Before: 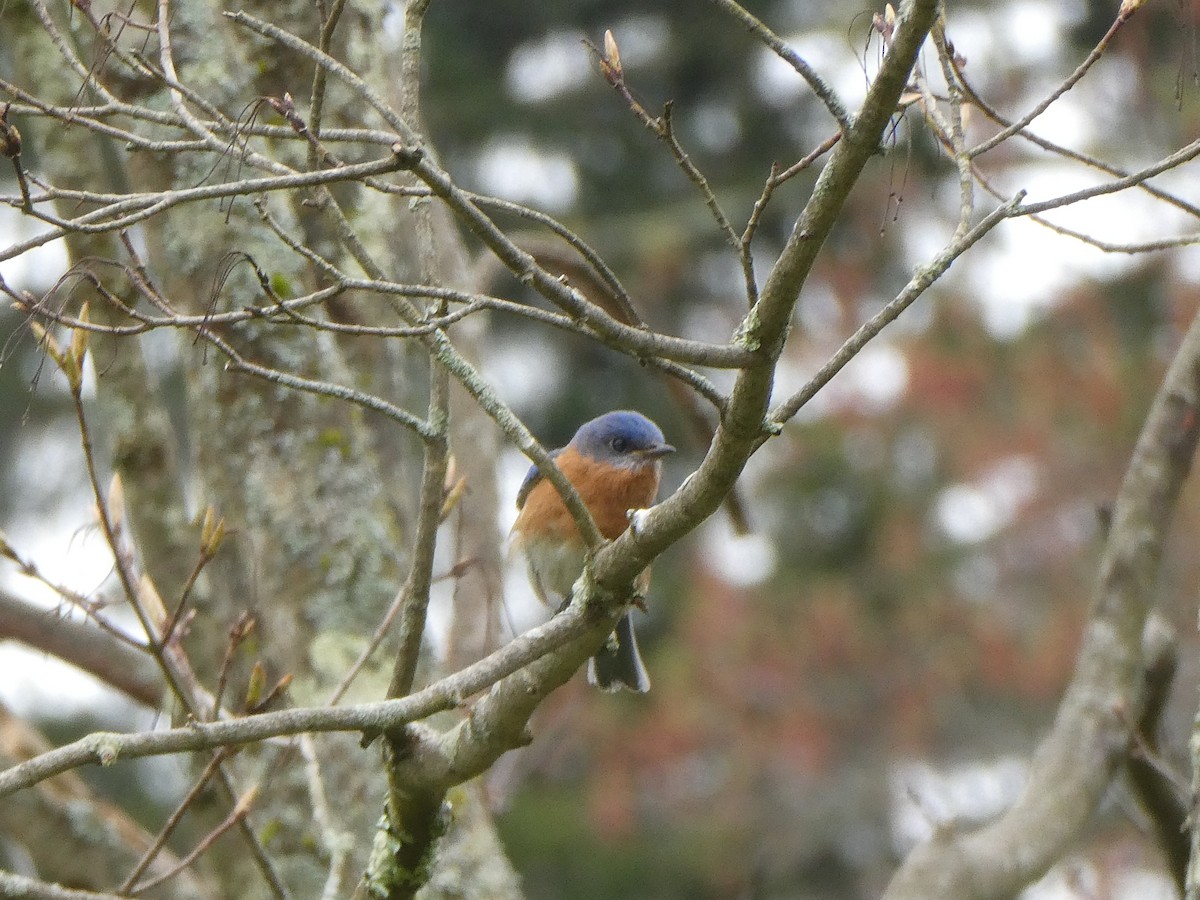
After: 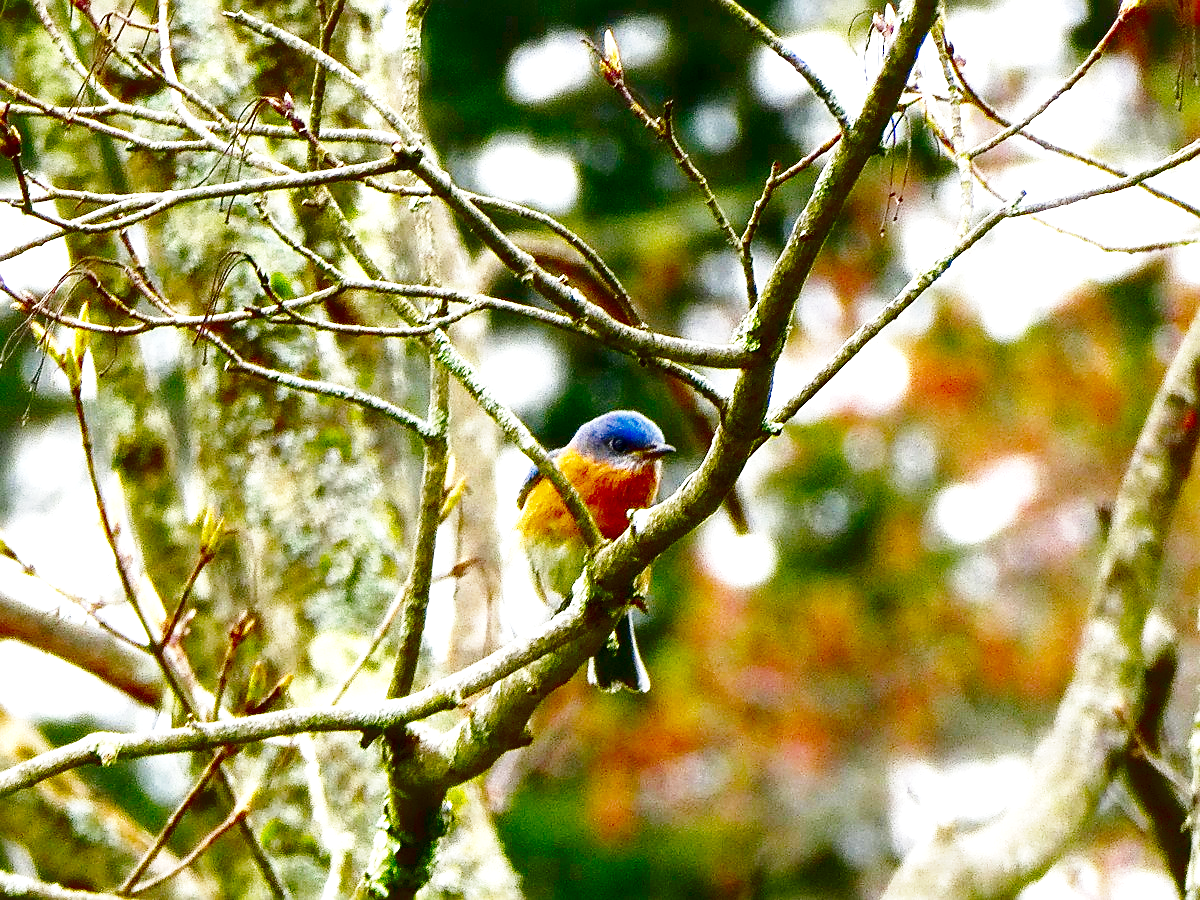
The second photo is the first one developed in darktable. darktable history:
color balance rgb: global offset › luminance 0.757%, perceptual saturation grading › global saturation 30.299%, global vibrance 20%
contrast brightness saturation: brightness -0.993, saturation 0.997
sharpen: on, module defaults
exposure: black level correction 0, exposure 0.591 EV, compensate highlight preservation false
base curve: curves: ch0 [(0, 0) (0.007, 0.004) (0.027, 0.03) (0.046, 0.07) (0.207, 0.54) (0.442, 0.872) (0.673, 0.972) (1, 1)], exposure shift 0.584, preserve colors none
local contrast: highlights 107%, shadows 102%, detail 119%, midtone range 0.2
shadows and highlights: shadows 62.65, white point adjustment 0.478, highlights -33.35, compress 84.11%
